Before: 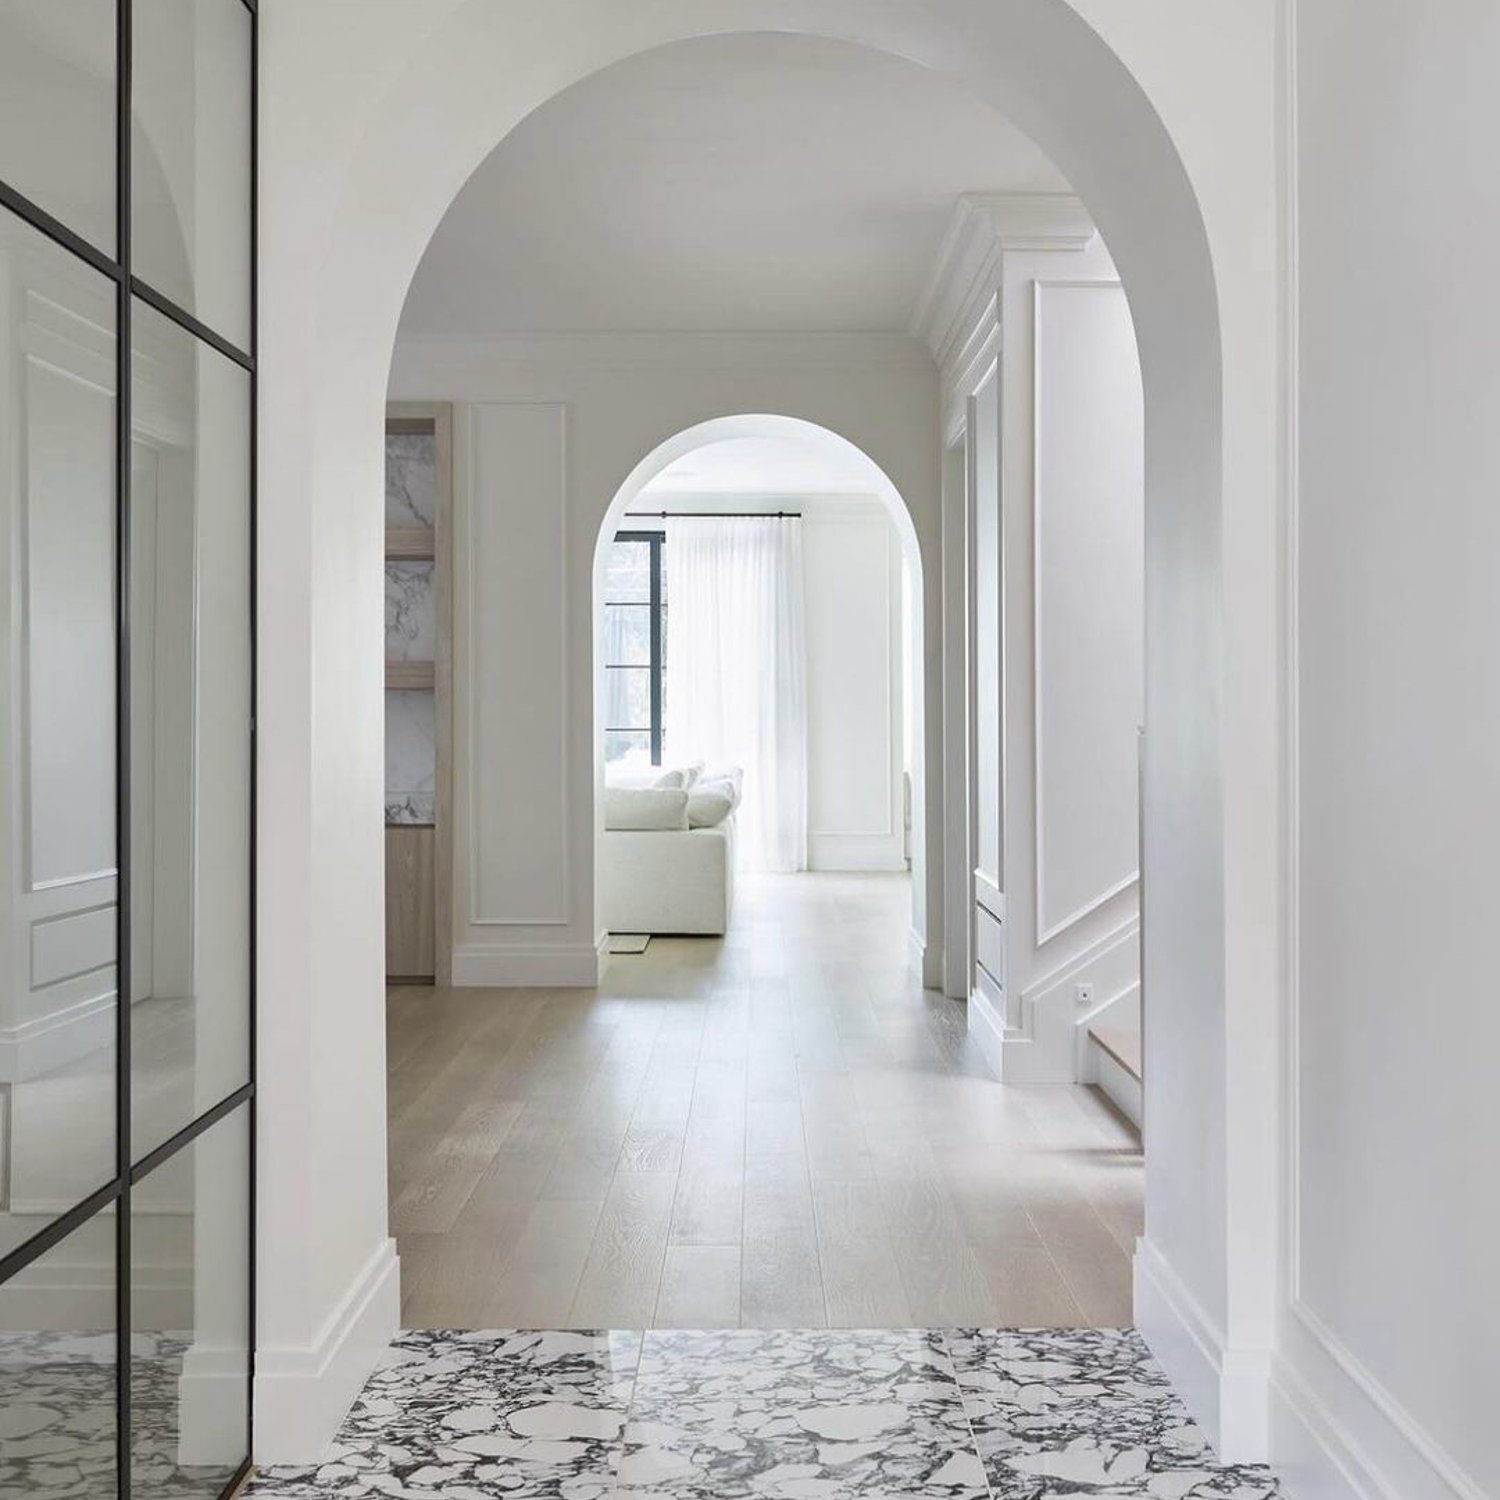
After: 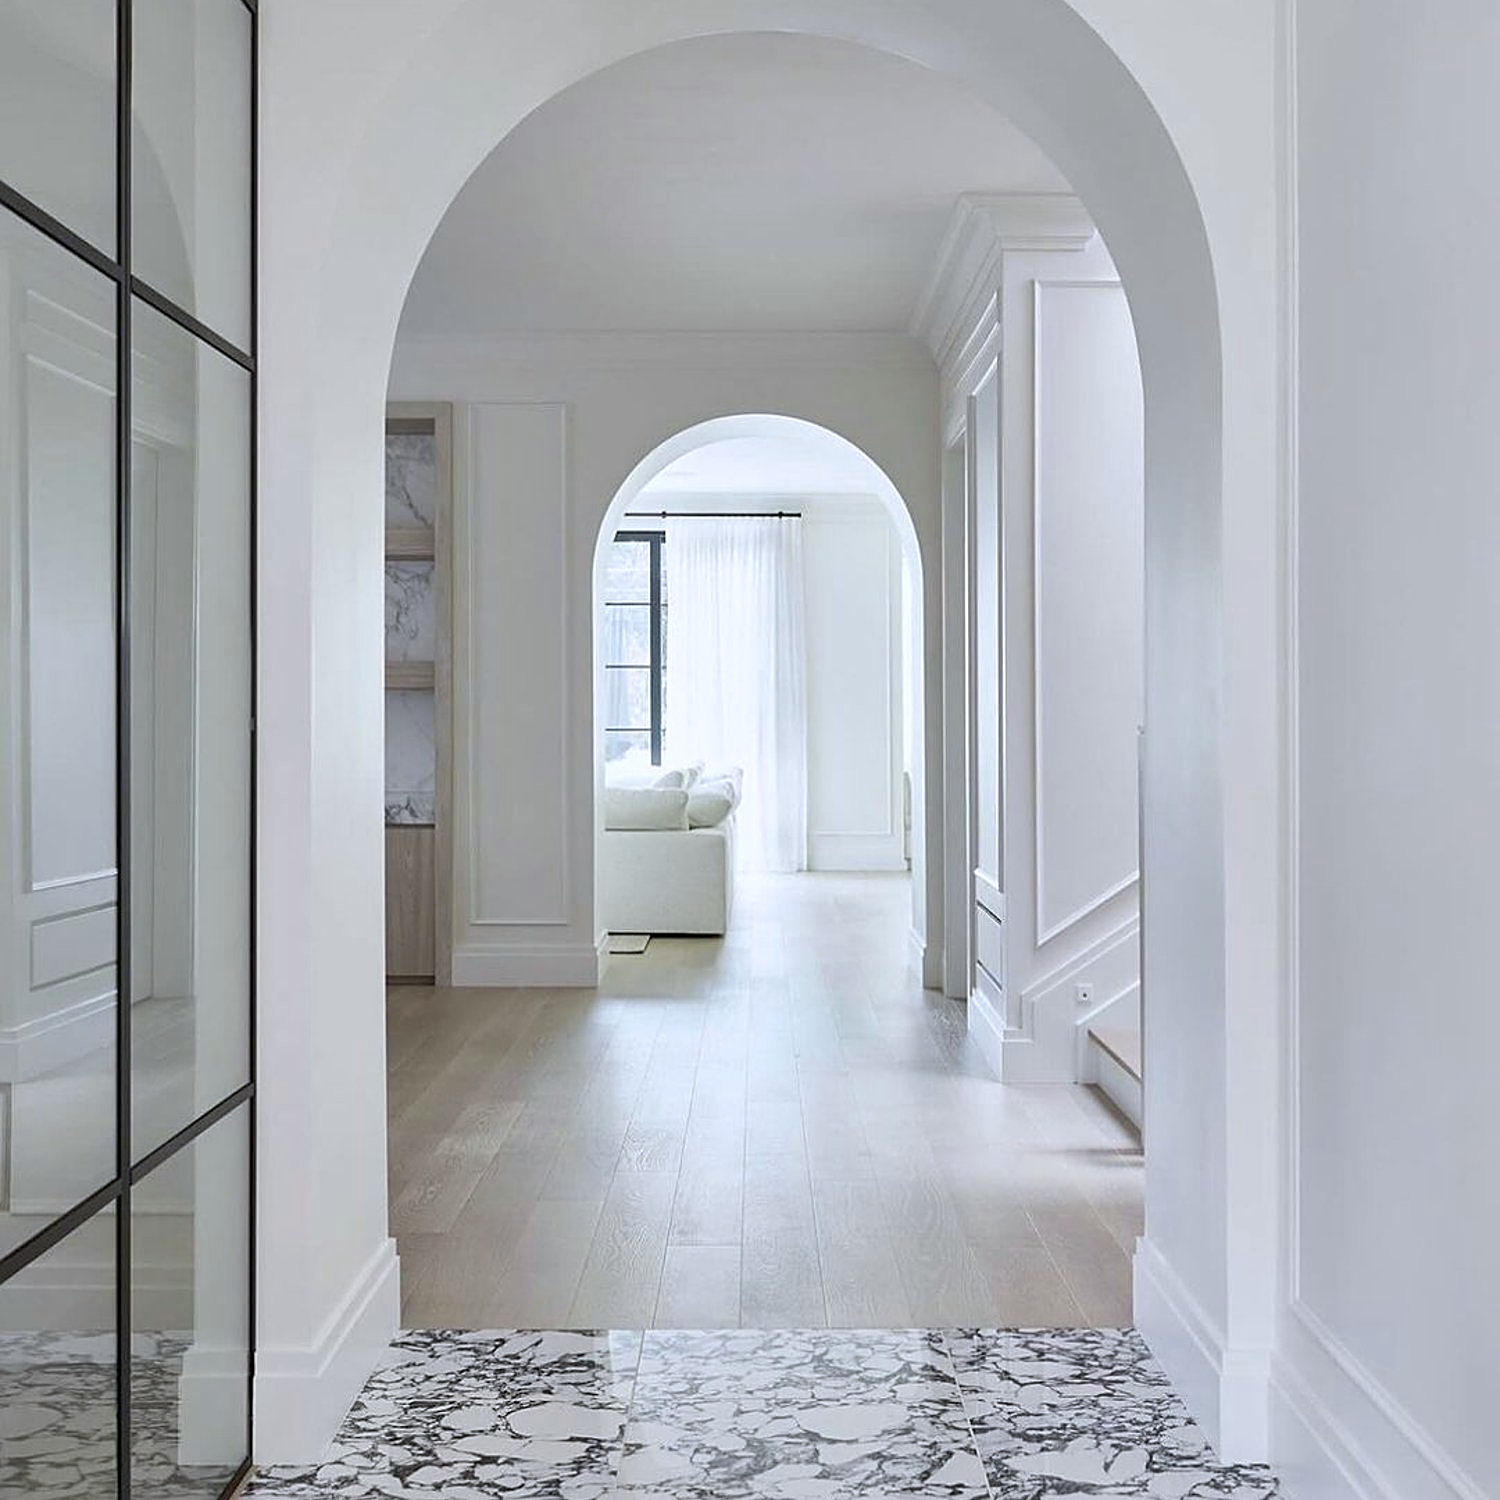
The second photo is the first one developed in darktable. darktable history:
white balance: red 0.974, blue 1.044
sharpen: on, module defaults
